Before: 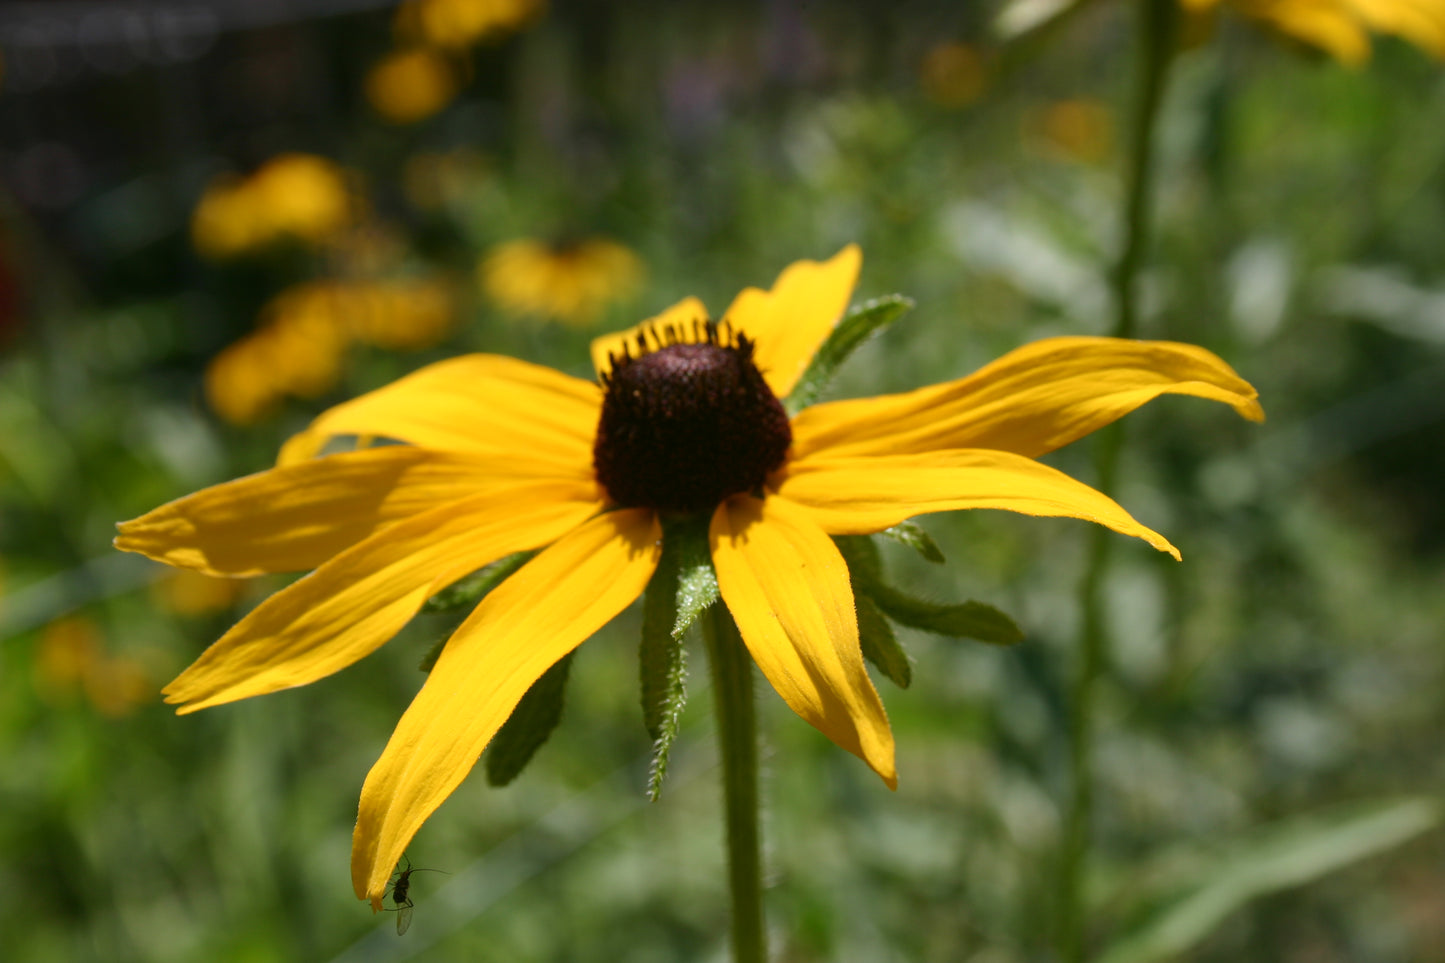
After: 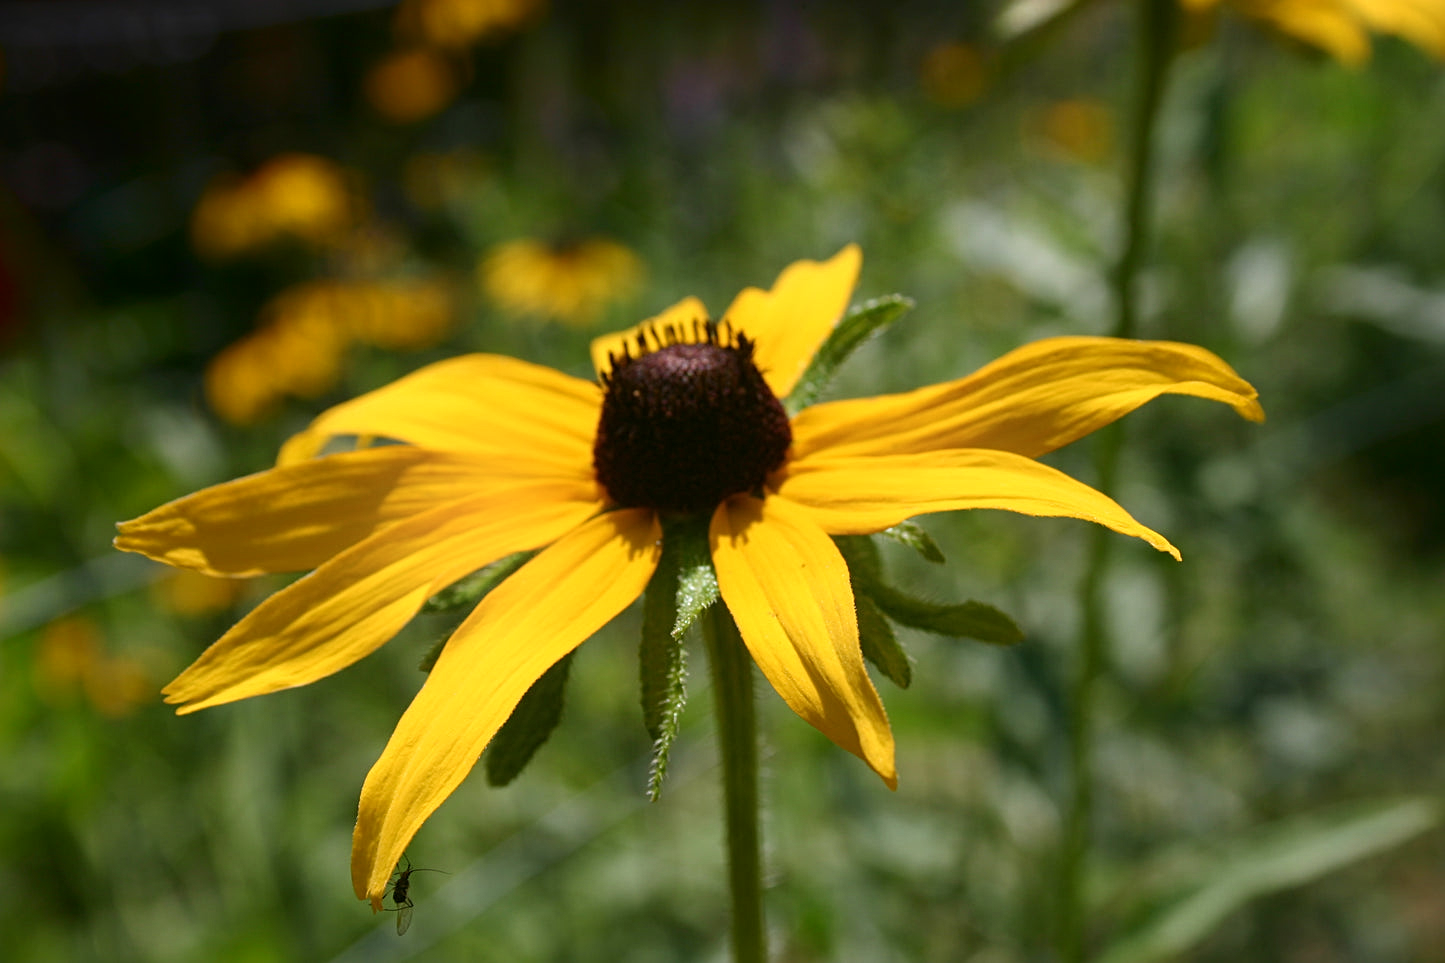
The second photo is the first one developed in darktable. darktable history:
sharpen: radius 2.167, amount 0.381, threshold 0
shadows and highlights: shadows -54.3, highlights 86.09, soften with gaussian
